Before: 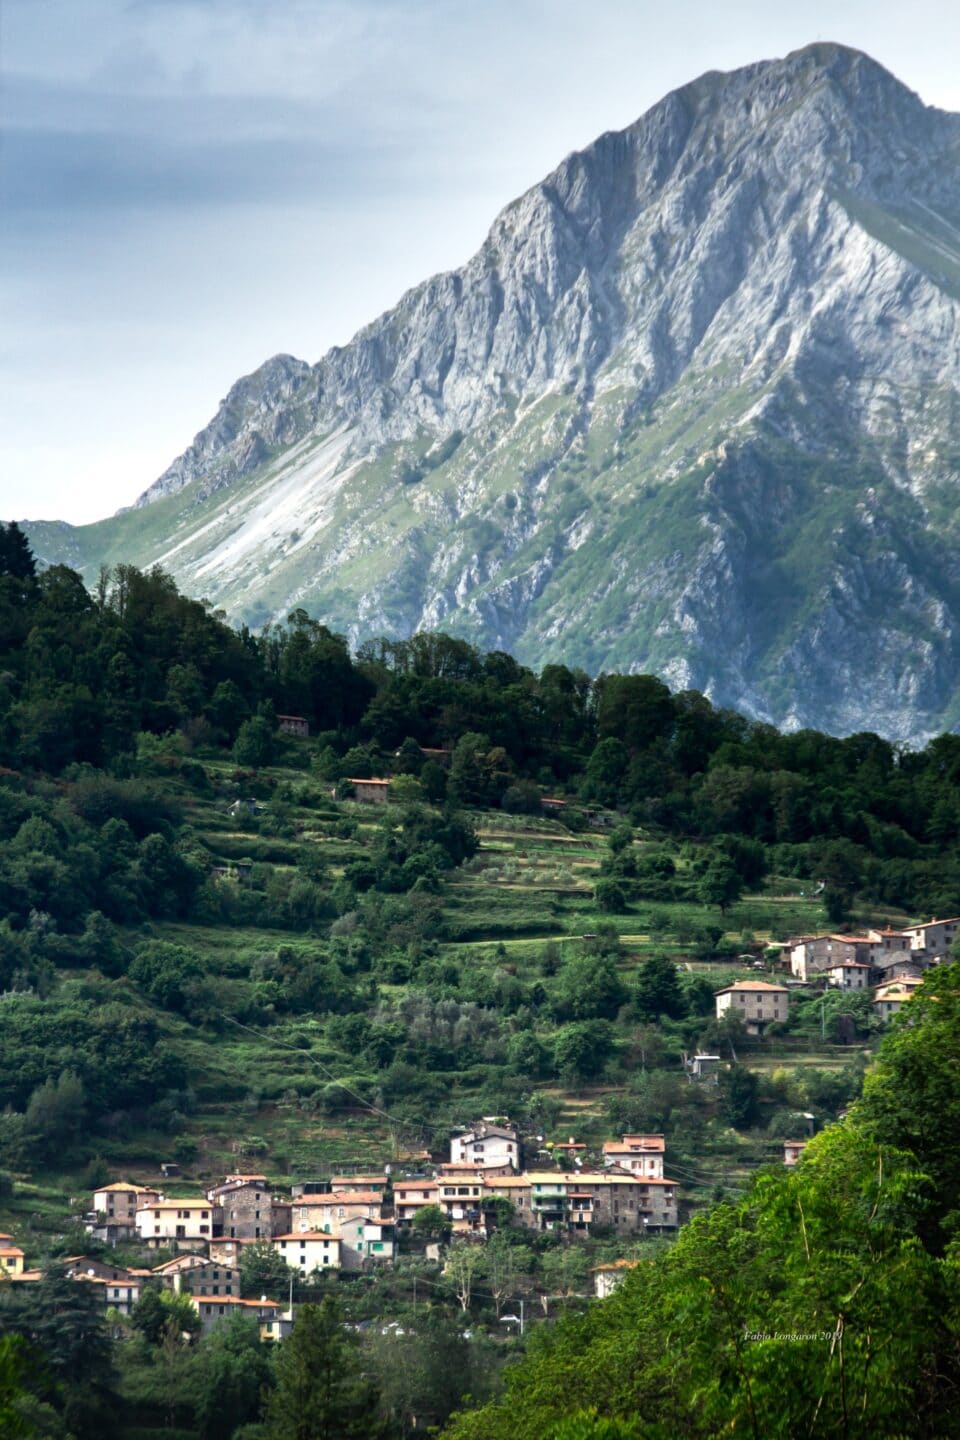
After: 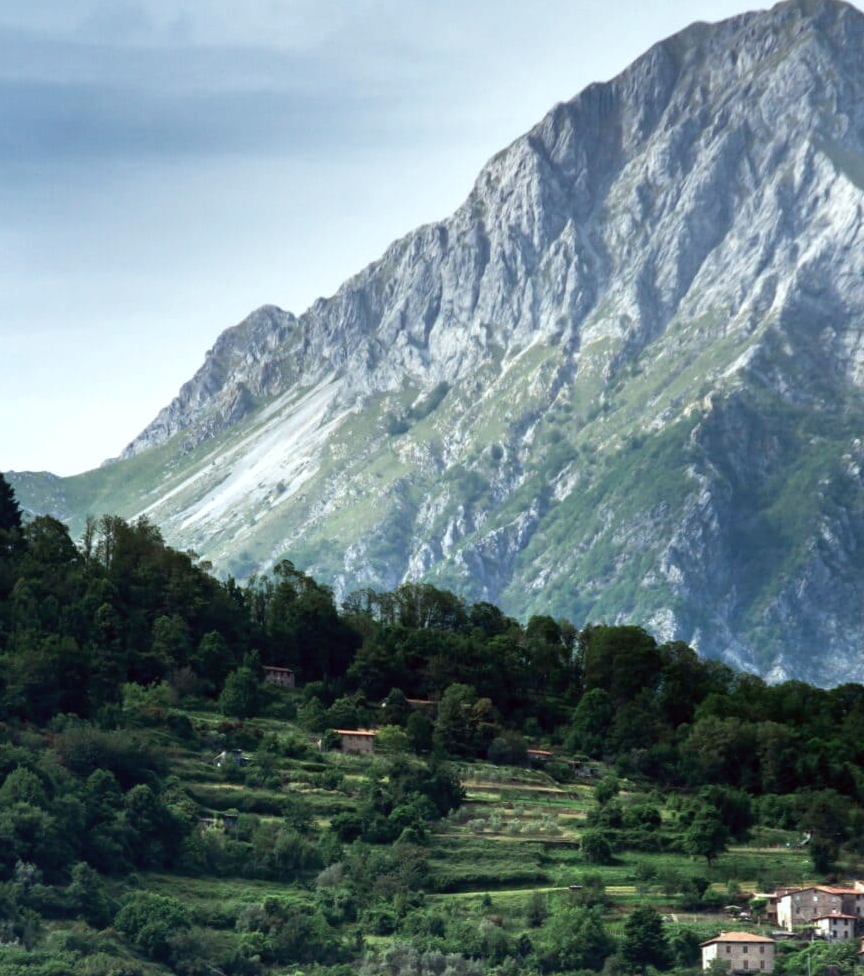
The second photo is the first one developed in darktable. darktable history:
color correction: highlights a* -2.73, highlights b* -2.09, shadows a* 2.41, shadows b* 2.73
crop: left 1.509%, top 3.452%, right 7.696%, bottom 28.452%
